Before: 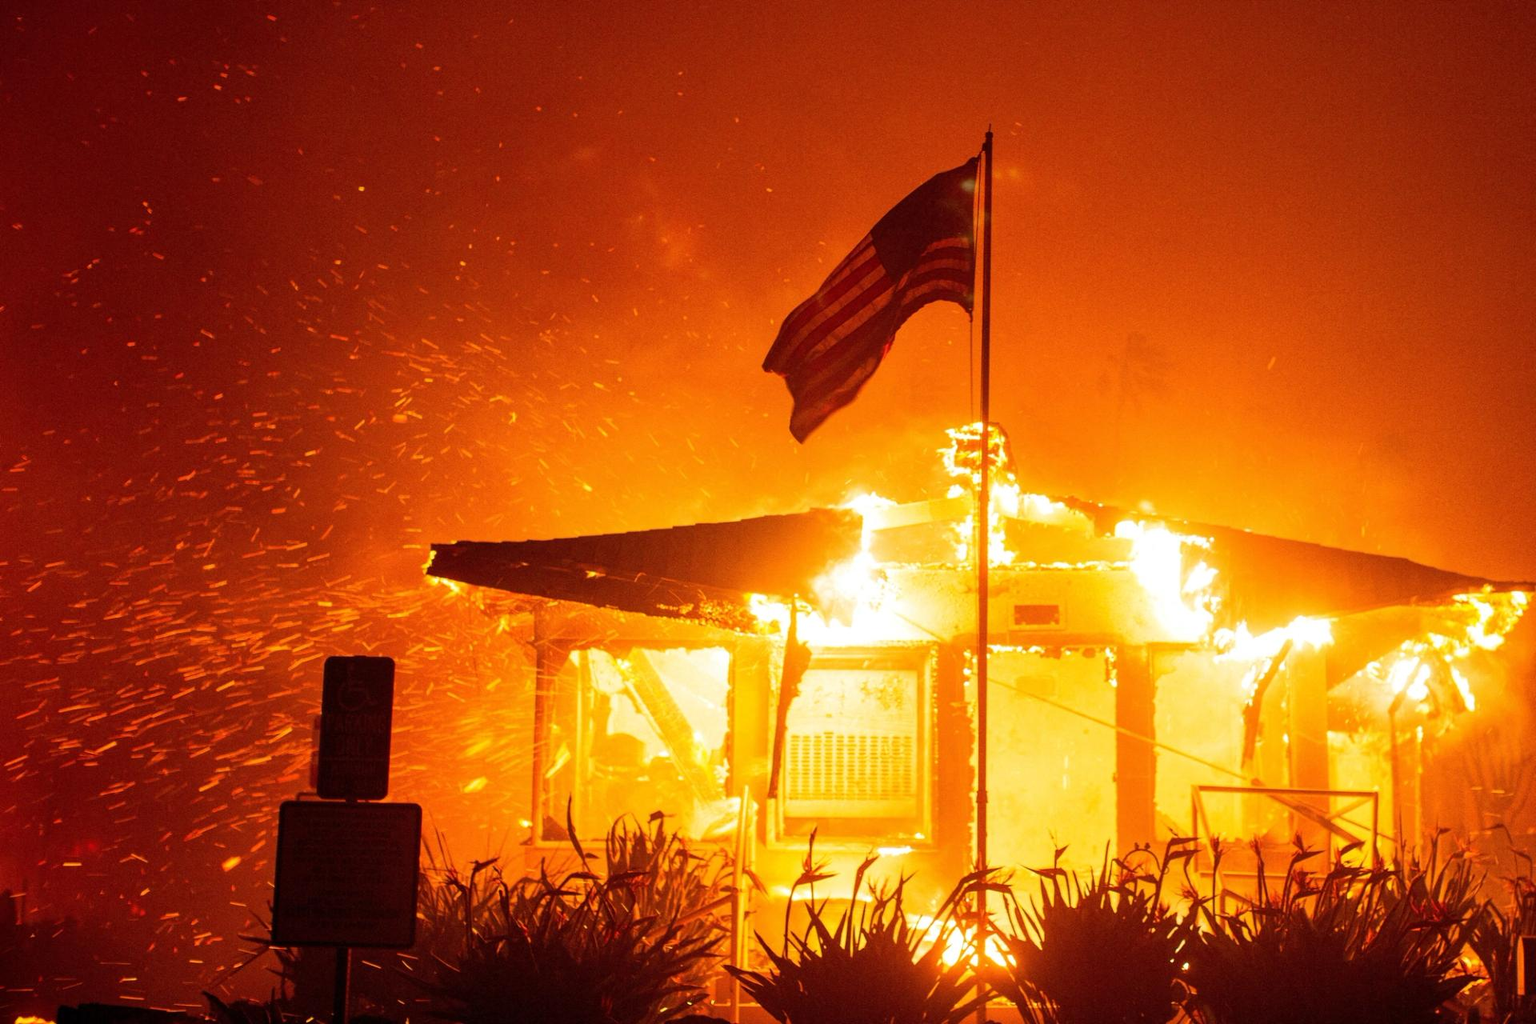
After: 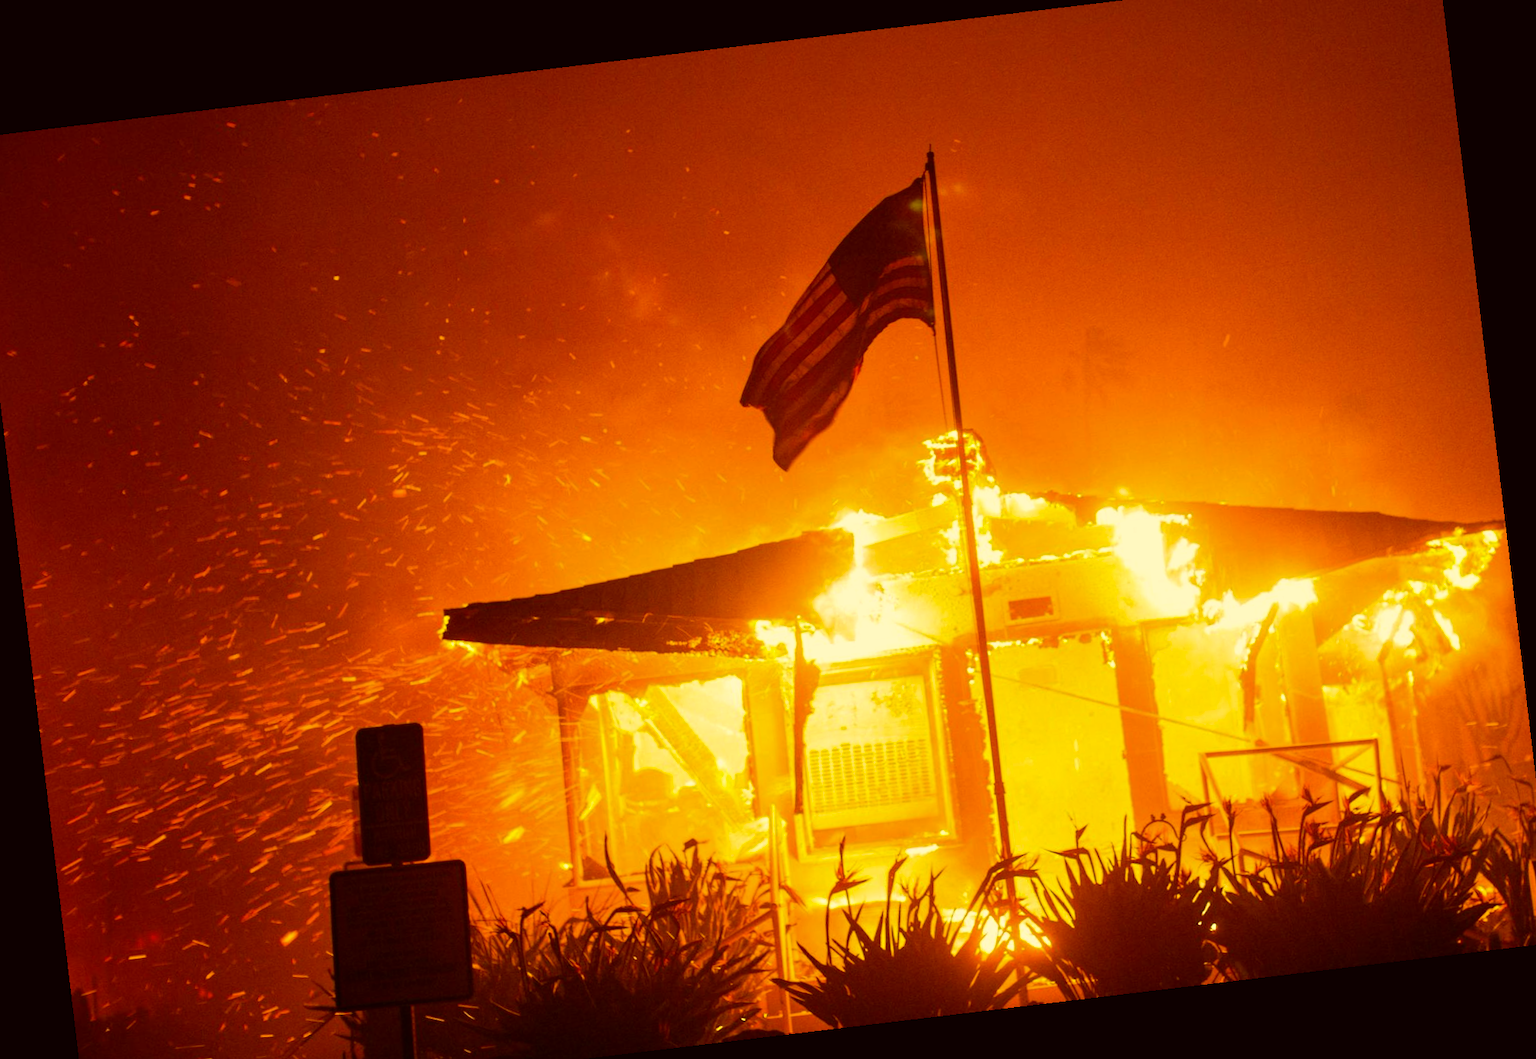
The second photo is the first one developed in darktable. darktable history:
rotate and perspective: rotation -6.83°, automatic cropping off
crop: left 1.964%, top 3.251%, right 1.122%, bottom 4.933%
color correction: highlights a* 0.162, highlights b* 29.53, shadows a* -0.162, shadows b* 21.09
sharpen: radius 5.325, amount 0.312, threshold 26.433
exposure: exposure -0.072 EV, compensate highlight preservation false
